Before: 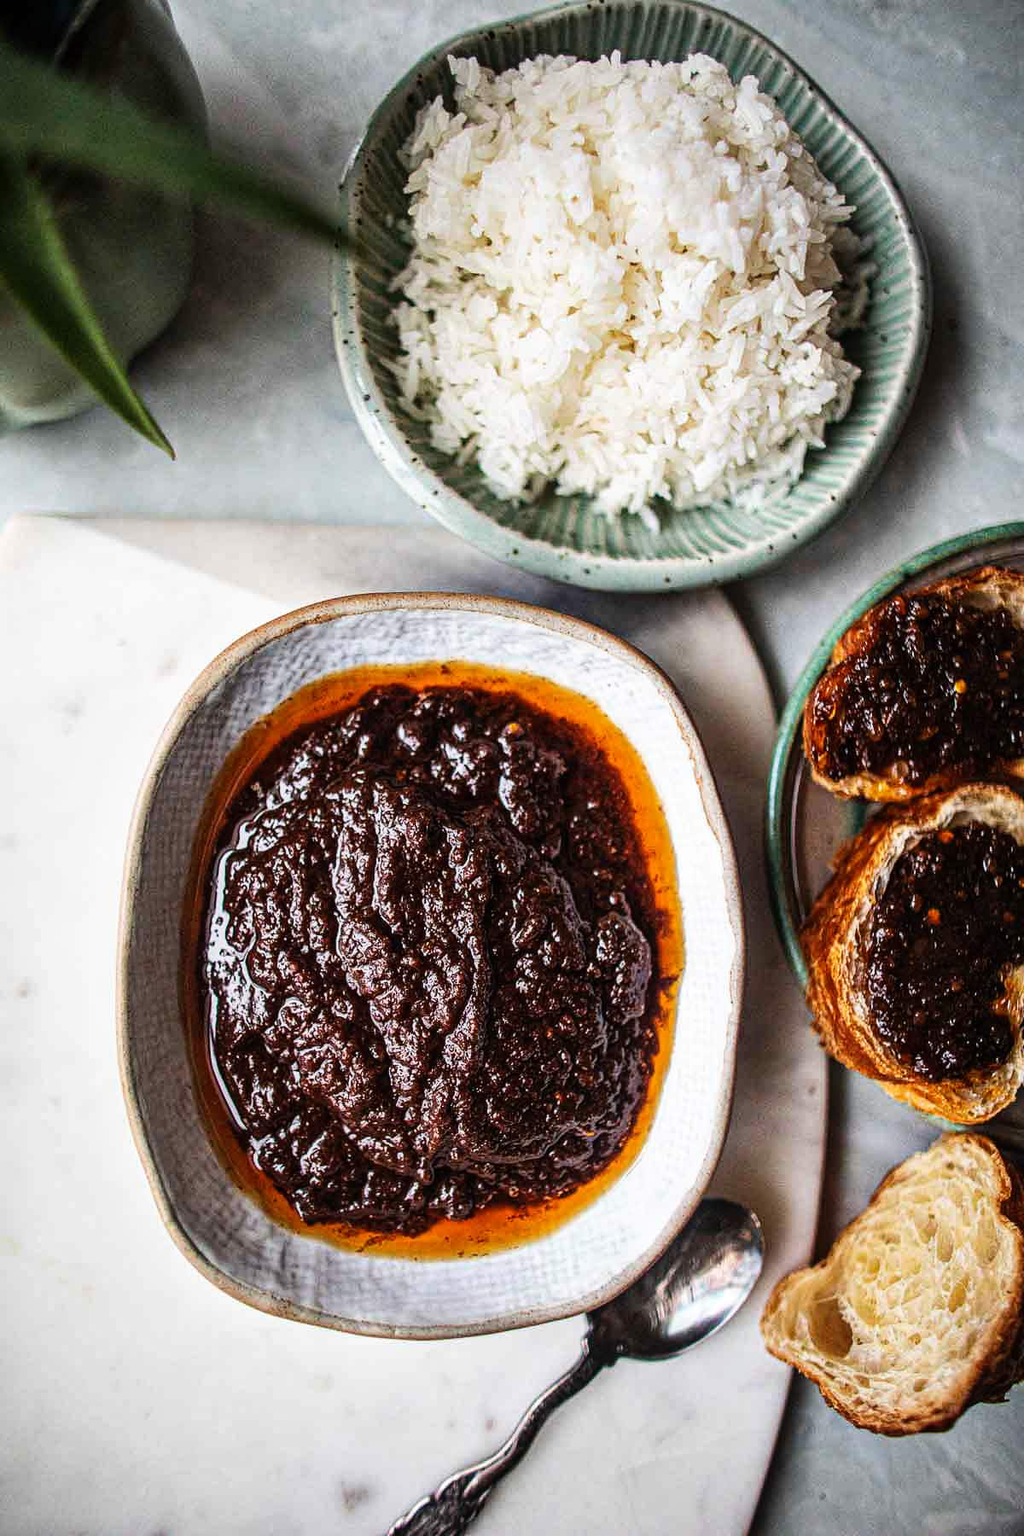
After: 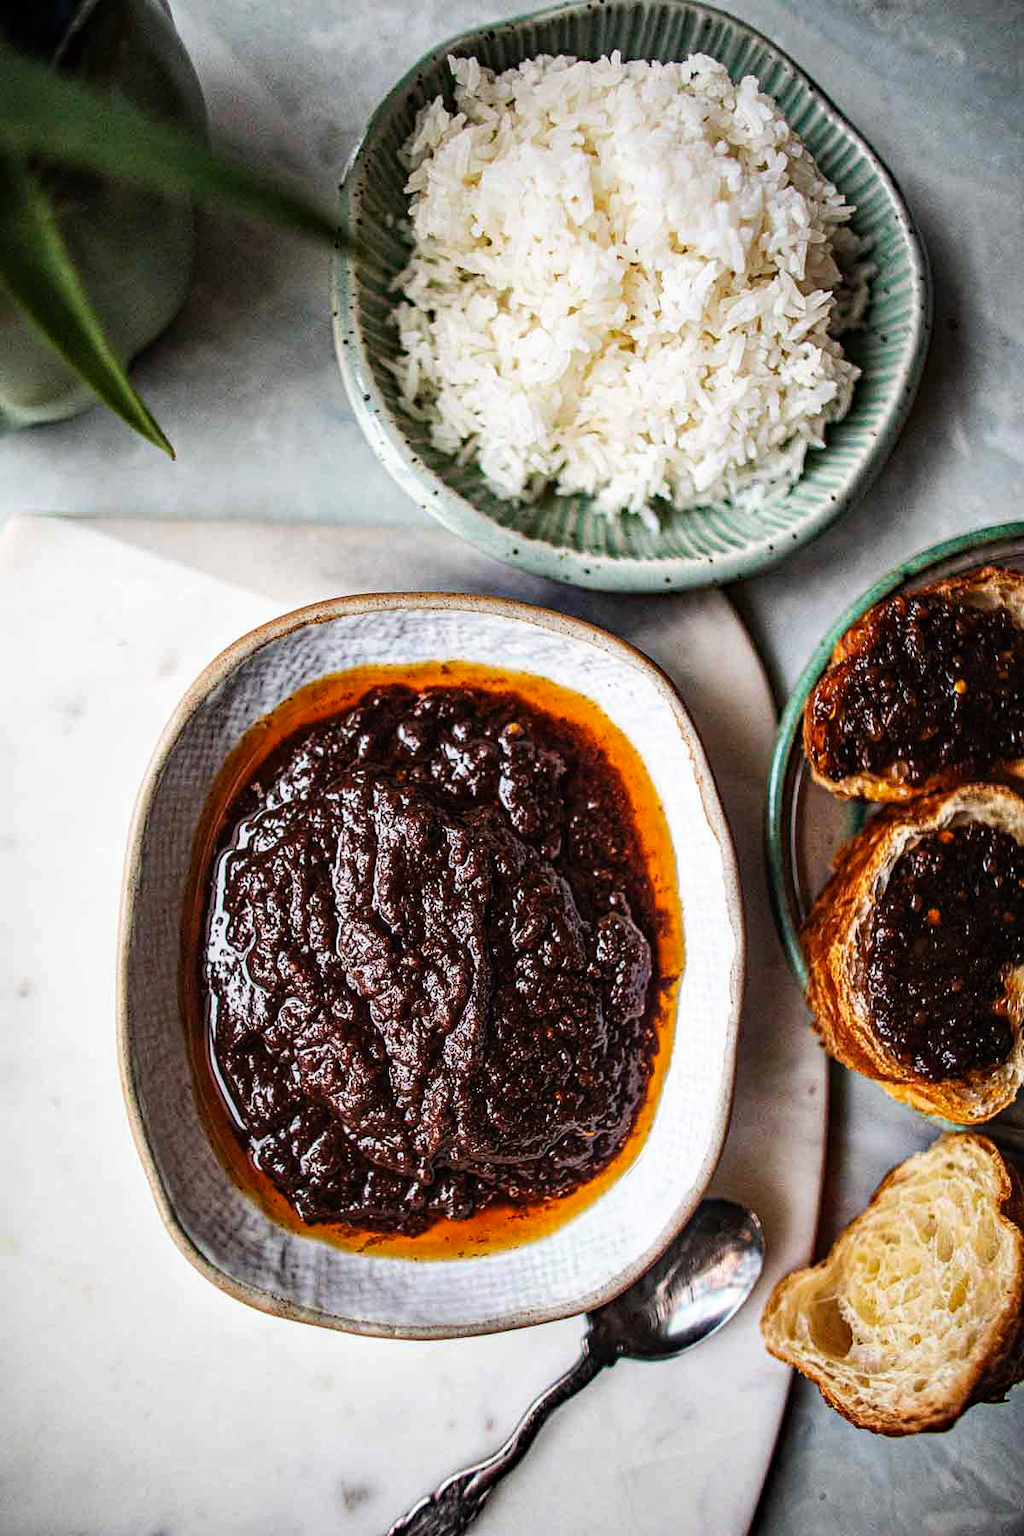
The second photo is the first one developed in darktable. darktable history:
haze removal: strength 0.239, distance 0.257, compatibility mode true, adaptive false
